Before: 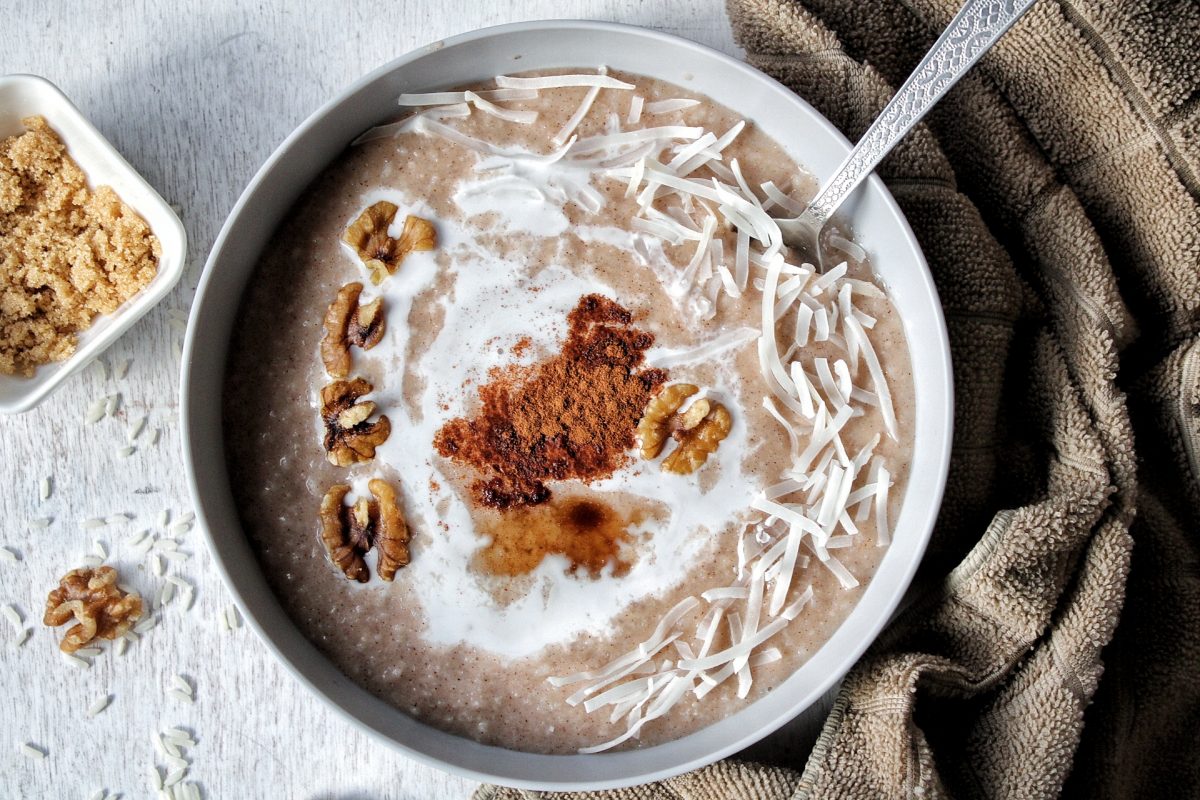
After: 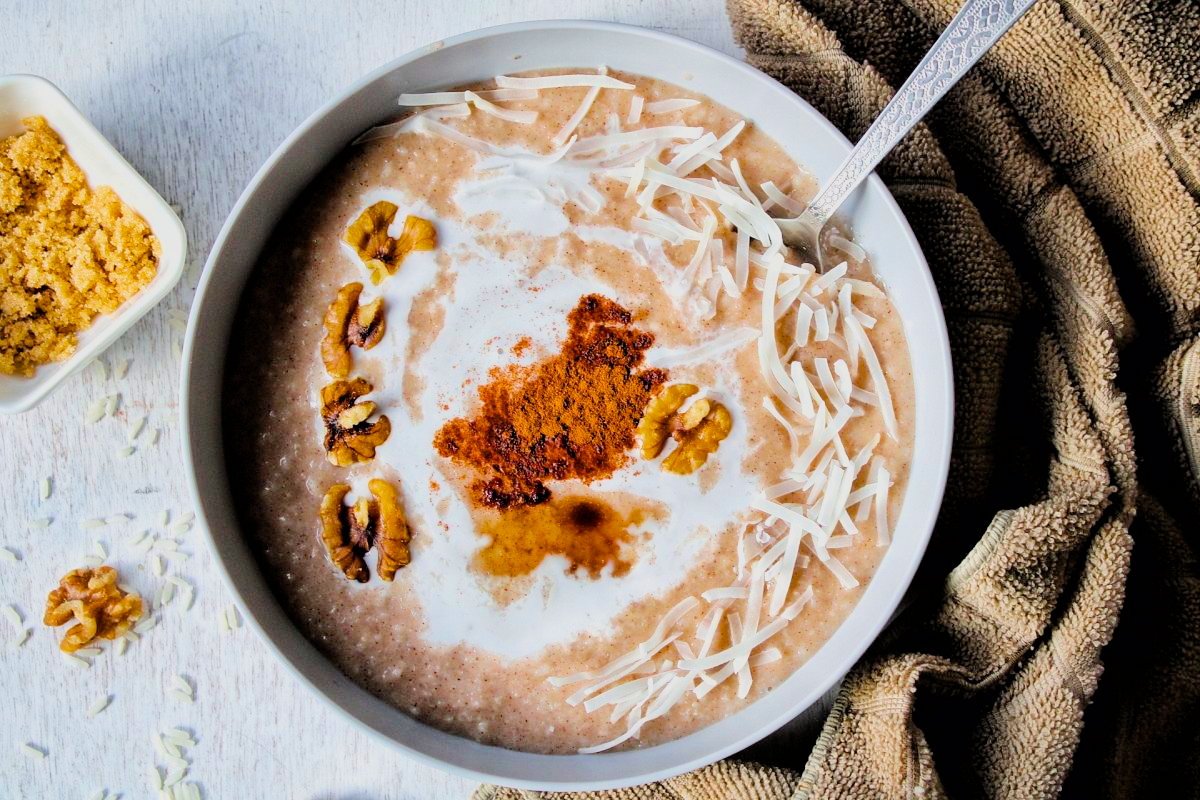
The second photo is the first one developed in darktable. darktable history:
filmic rgb: black relative exposure -7.15 EV, white relative exposure 5.36 EV, hardness 3.02, color science v6 (2022)
color balance rgb: linear chroma grading › global chroma 20%, perceptual saturation grading › global saturation 25%, perceptual brilliance grading › global brilliance 20%, global vibrance 20%
